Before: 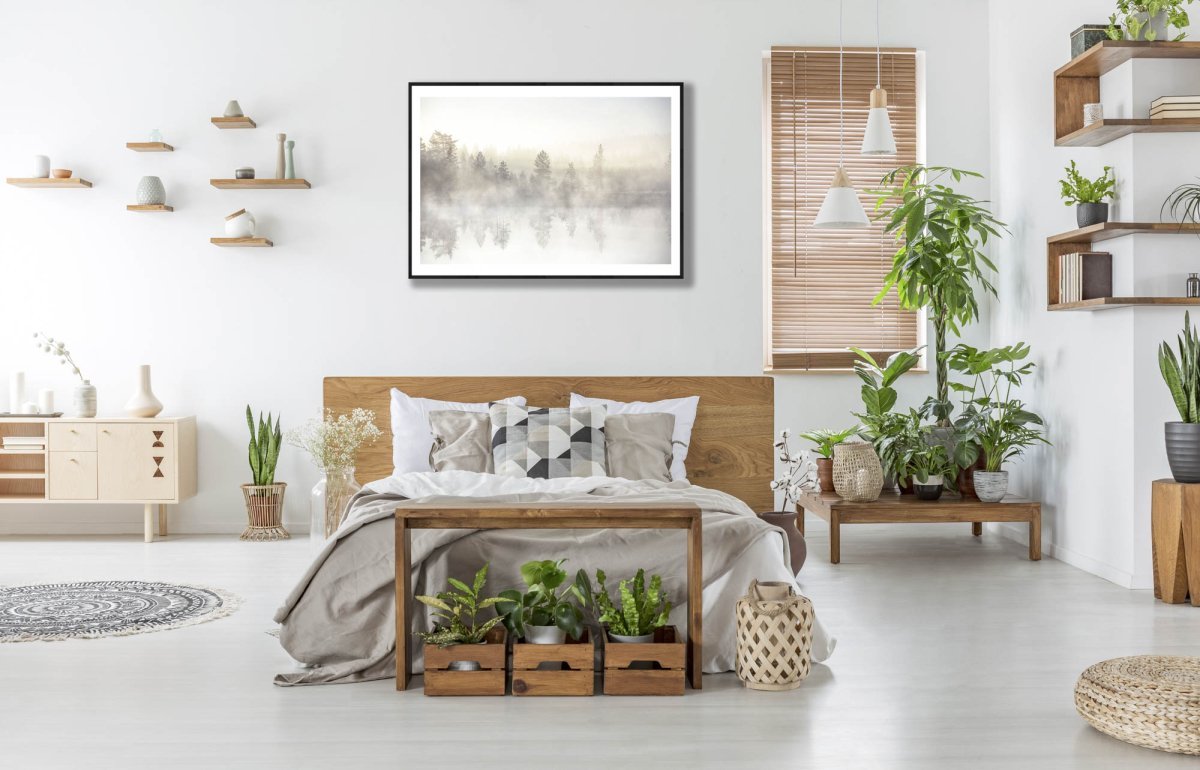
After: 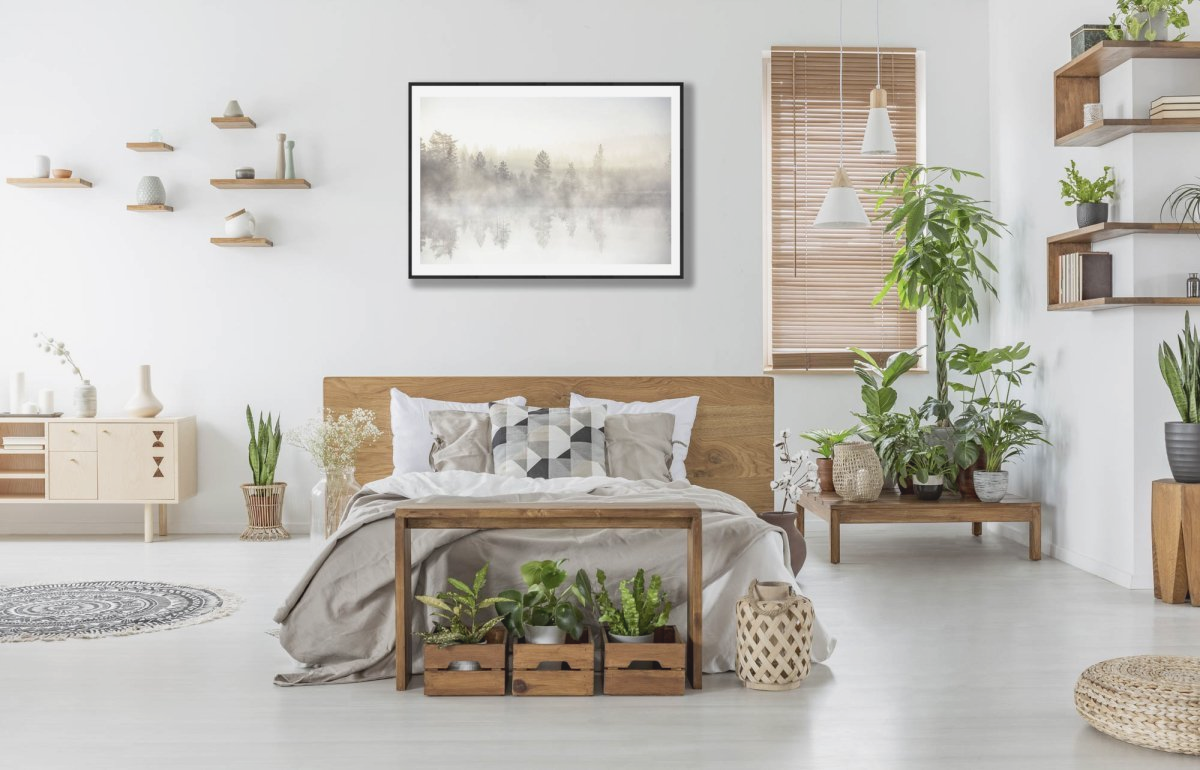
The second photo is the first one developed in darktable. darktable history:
tone curve: curves: ch0 [(0, 0.068) (1, 0.961)], preserve colors none
